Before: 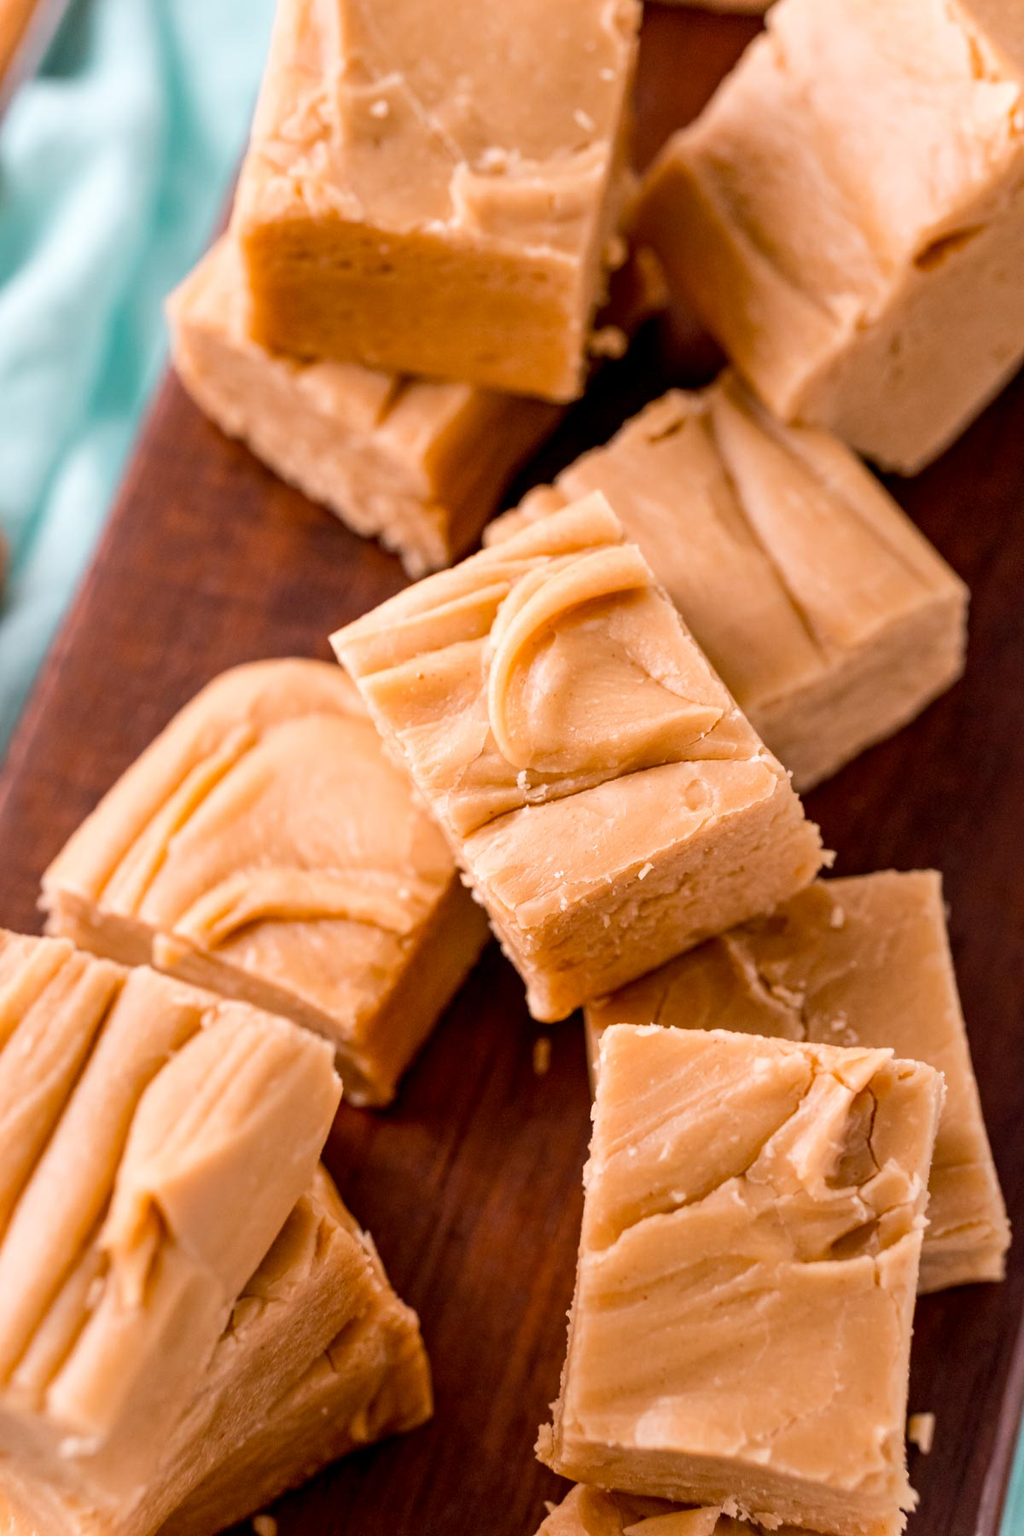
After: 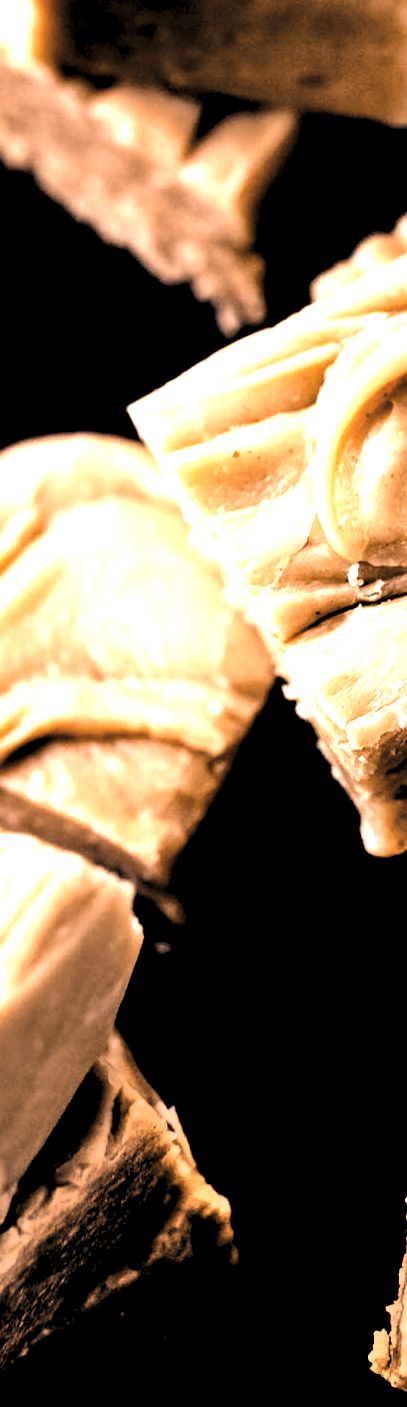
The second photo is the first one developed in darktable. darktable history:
tone equalizer: -8 EV -0.754 EV, -7 EV -0.732 EV, -6 EV -0.64 EV, -5 EV -0.411 EV, -3 EV 0.377 EV, -2 EV 0.6 EV, -1 EV 0.674 EV, +0 EV 0.767 EV
levels: levels [0.514, 0.759, 1]
crop and rotate: left 21.576%, top 18.84%, right 44.484%, bottom 2.993%
exposure: black level correction 0, exposure 0 EV, compensate highlight preservation false
shadows and highlights: radius 112.04, shadows 51.47, white point adjustment 9.1, highlights -4.32, soften with gaussian
